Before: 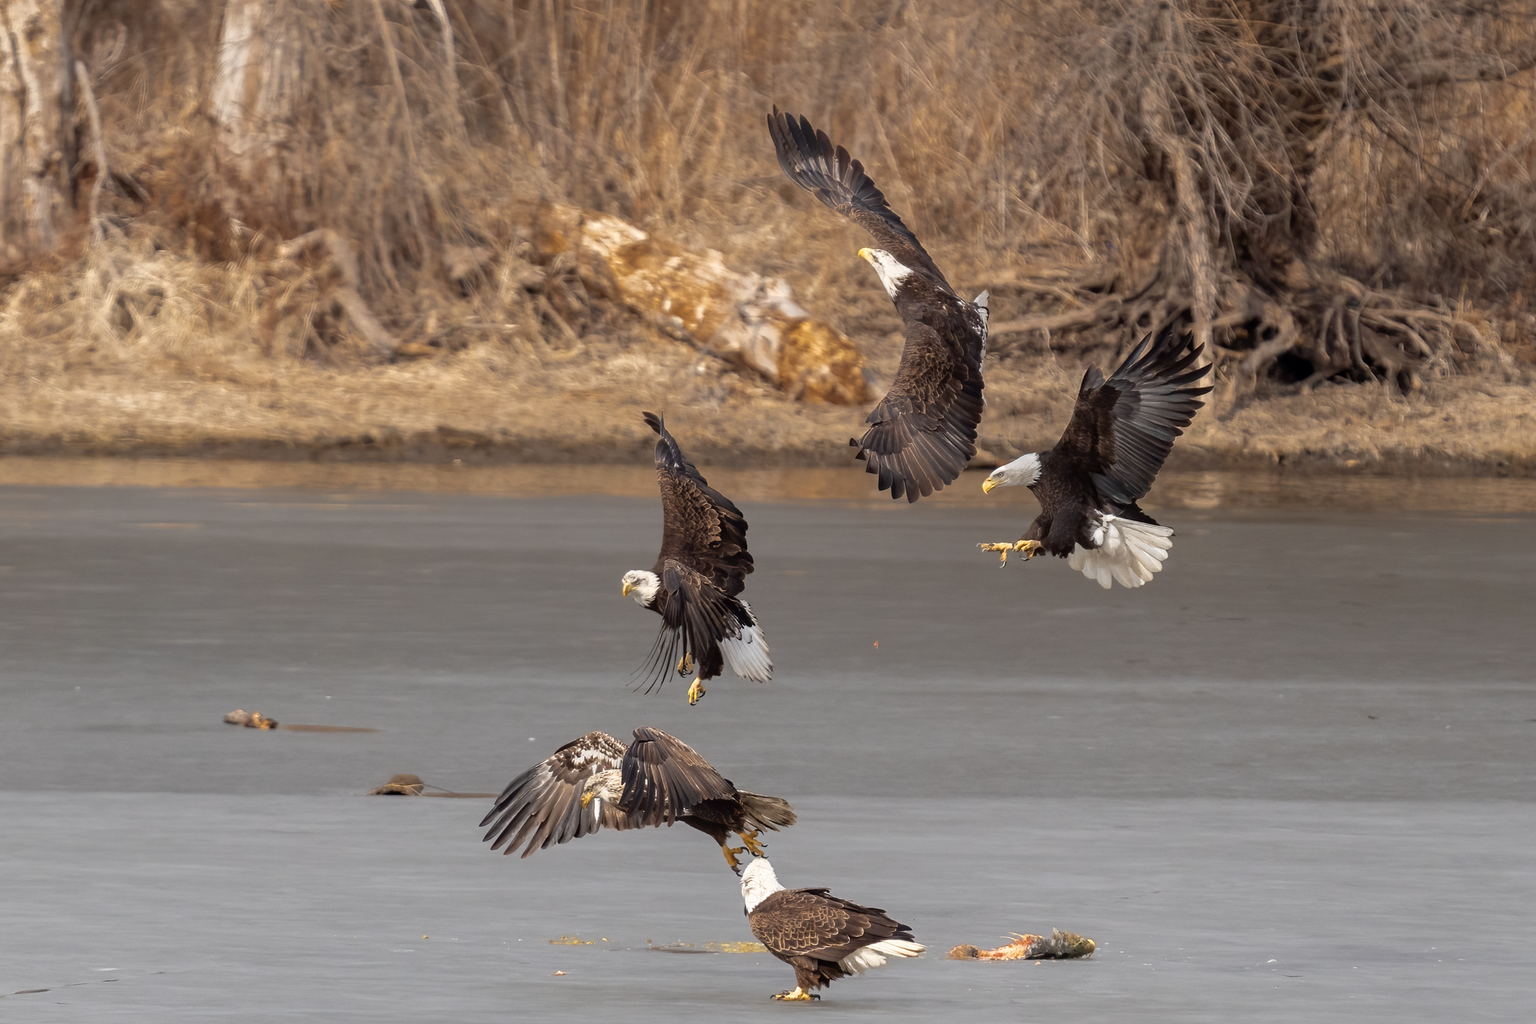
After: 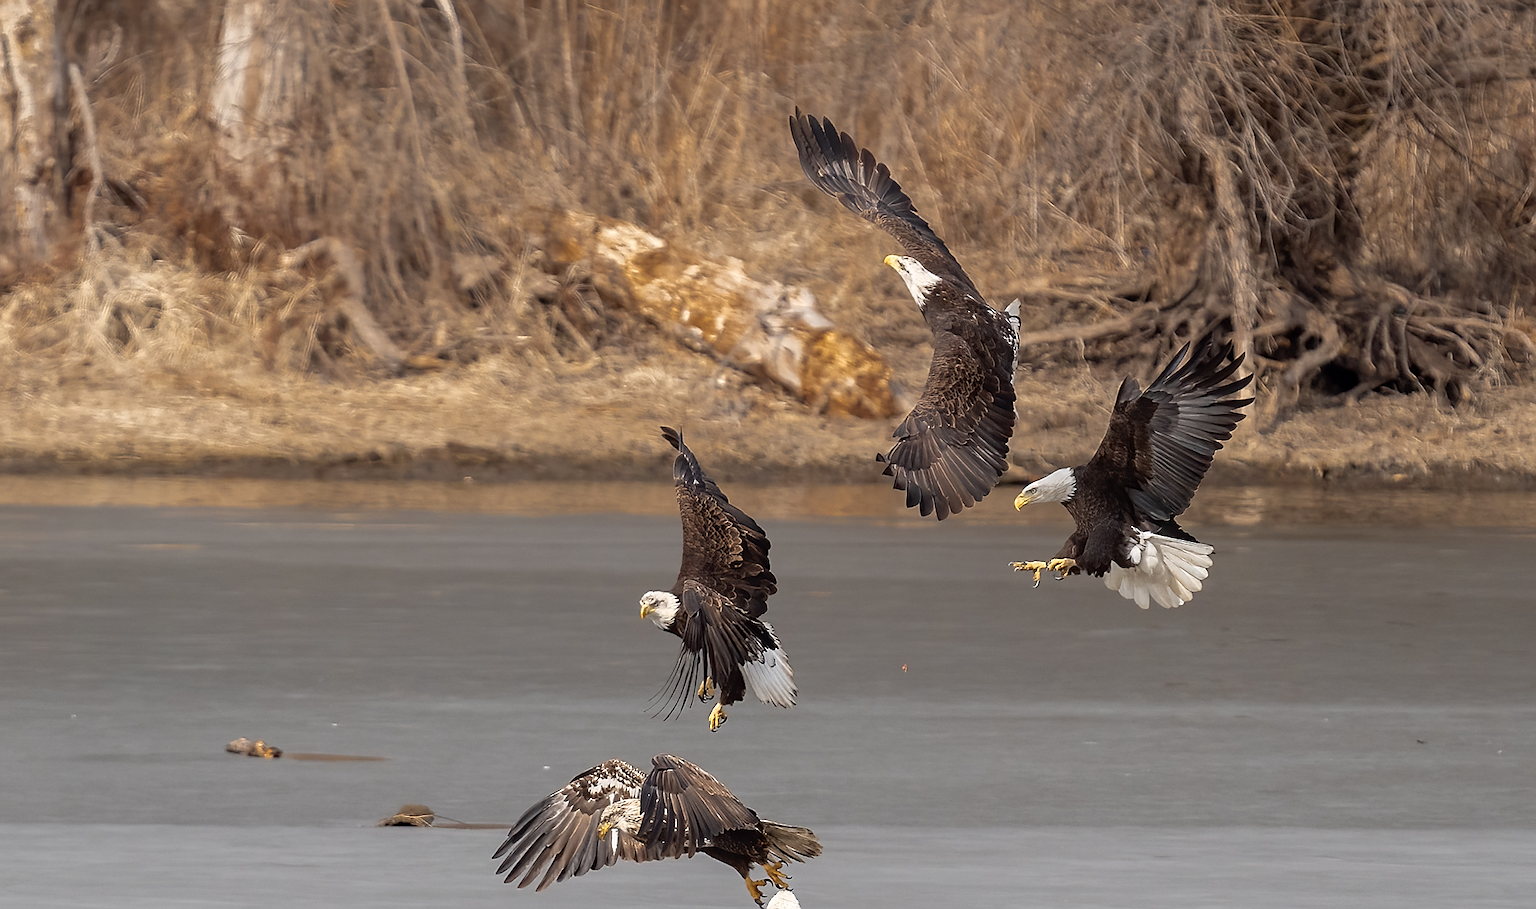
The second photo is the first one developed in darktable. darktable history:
sharpen: radius 1.4, amount 1.25, threshold 0.7
crop and rotate: angle 0.2°, left 0.275%, right 3.127%, bottom 14.18%
